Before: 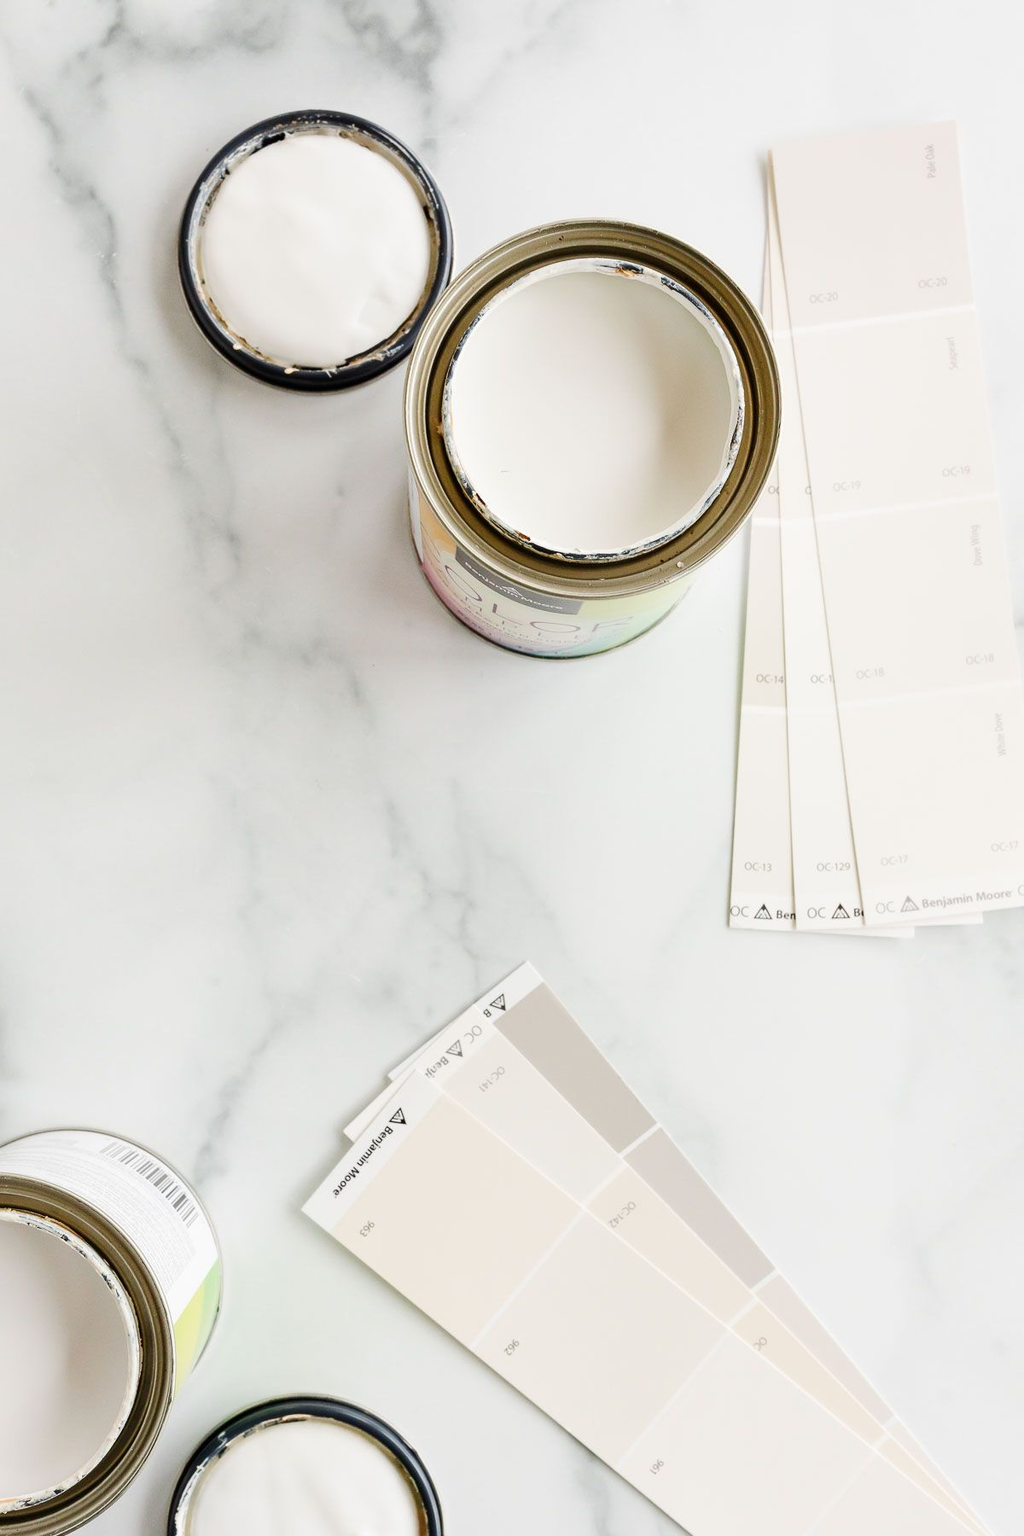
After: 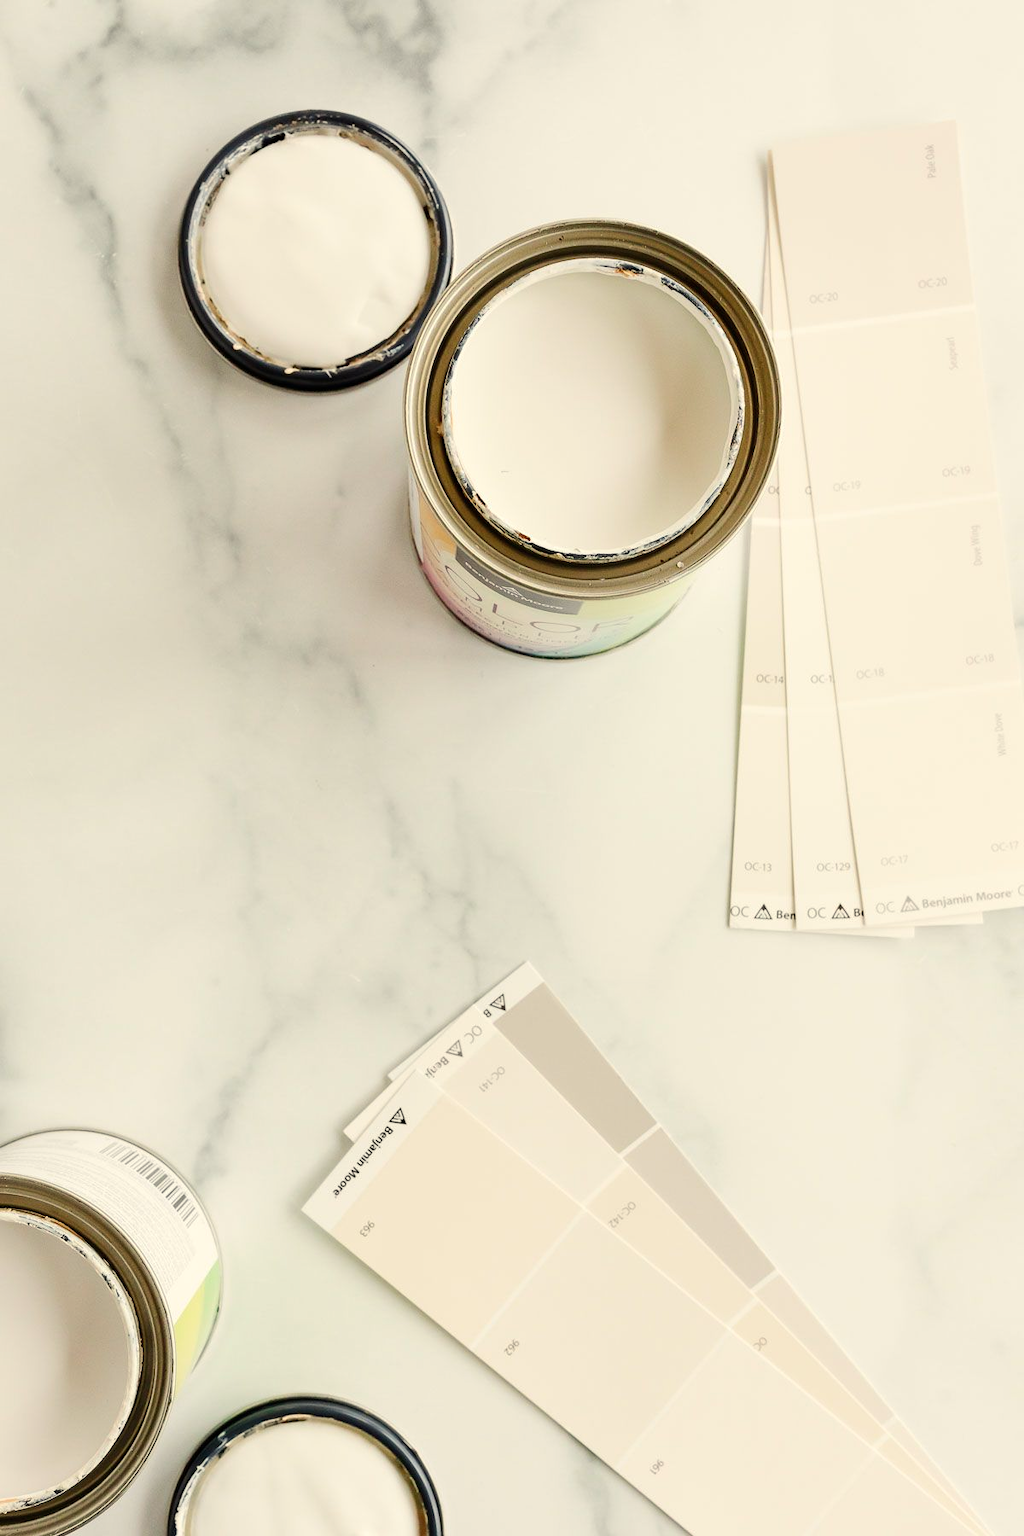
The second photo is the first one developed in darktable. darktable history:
white balance: red 1.029, blue 0.92
tone equalizer: on, module defaults
